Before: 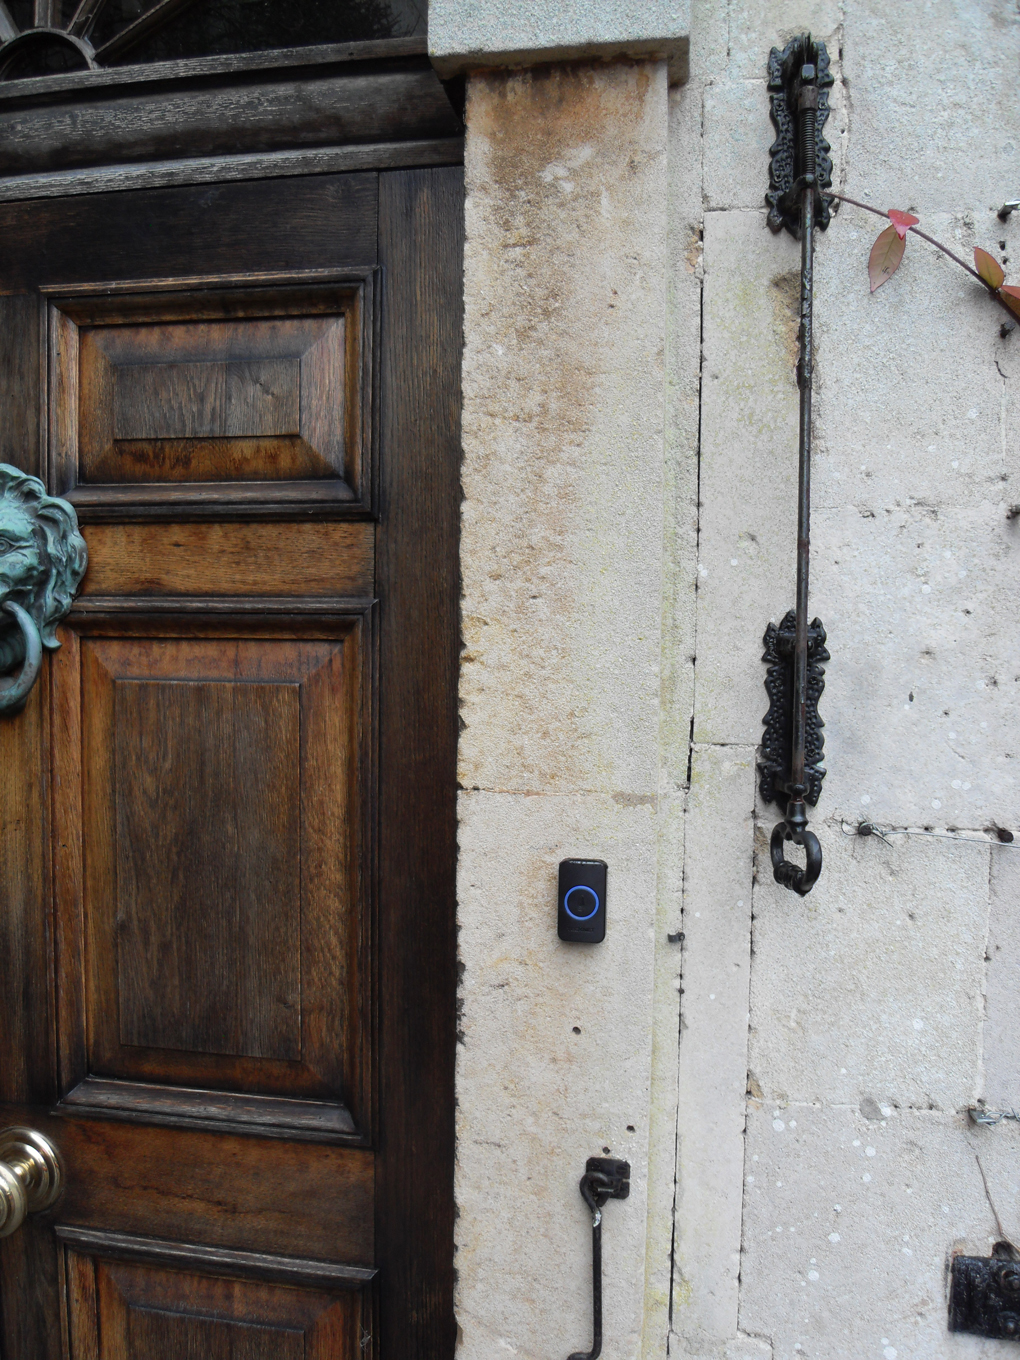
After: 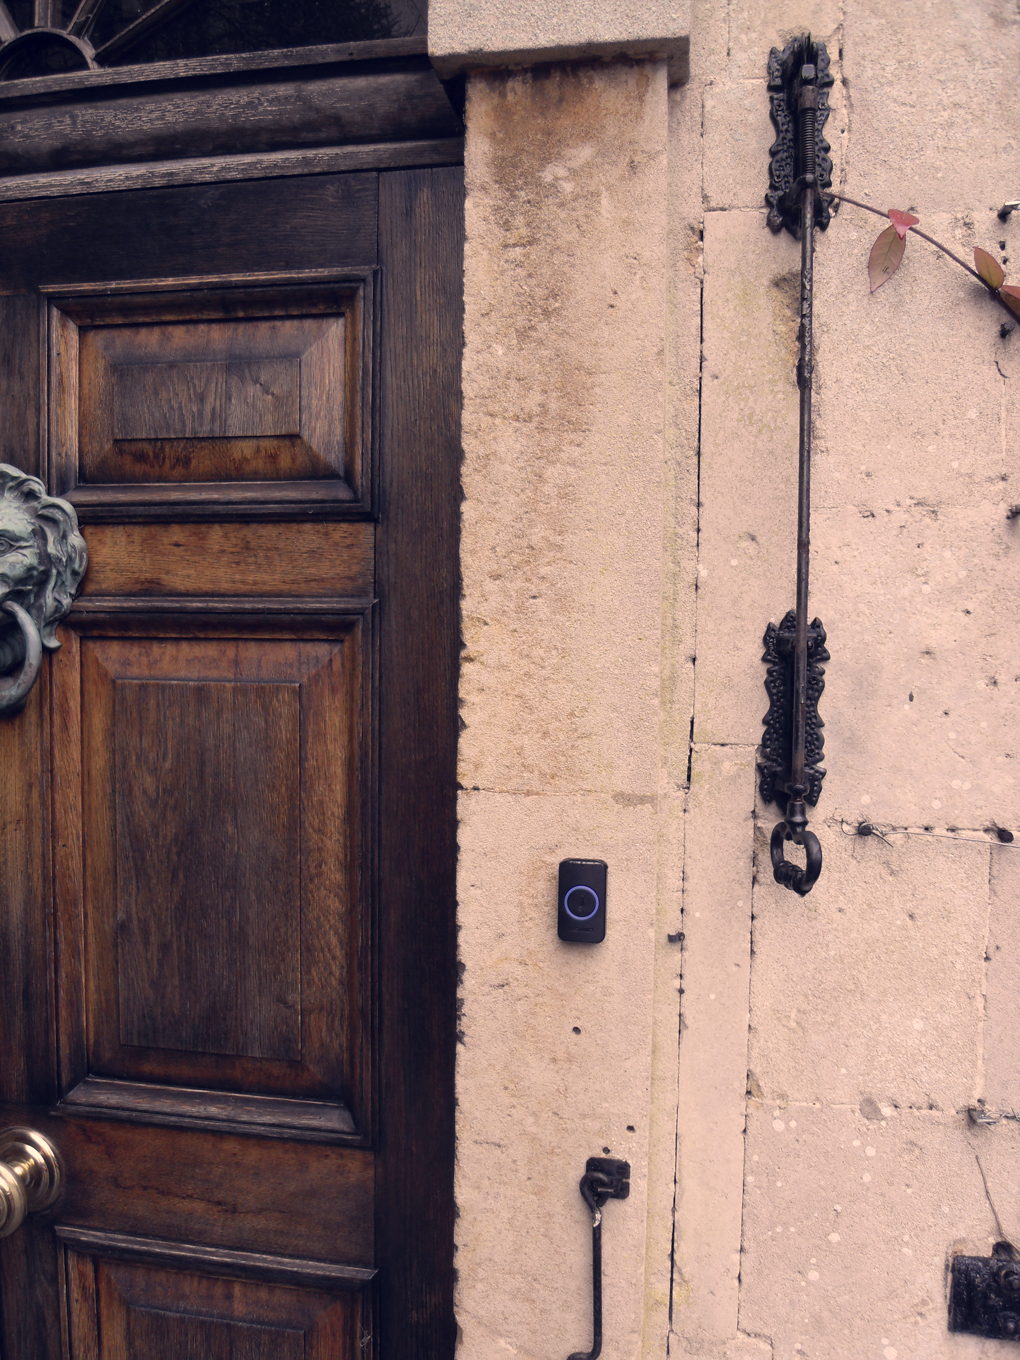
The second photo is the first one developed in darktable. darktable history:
tone equalizer: on, module defaults
color correction: highlights a* 19.59, highlights b* 27.49, shadows a* 3.46, shadows b* -17.28, saturation 0.73
